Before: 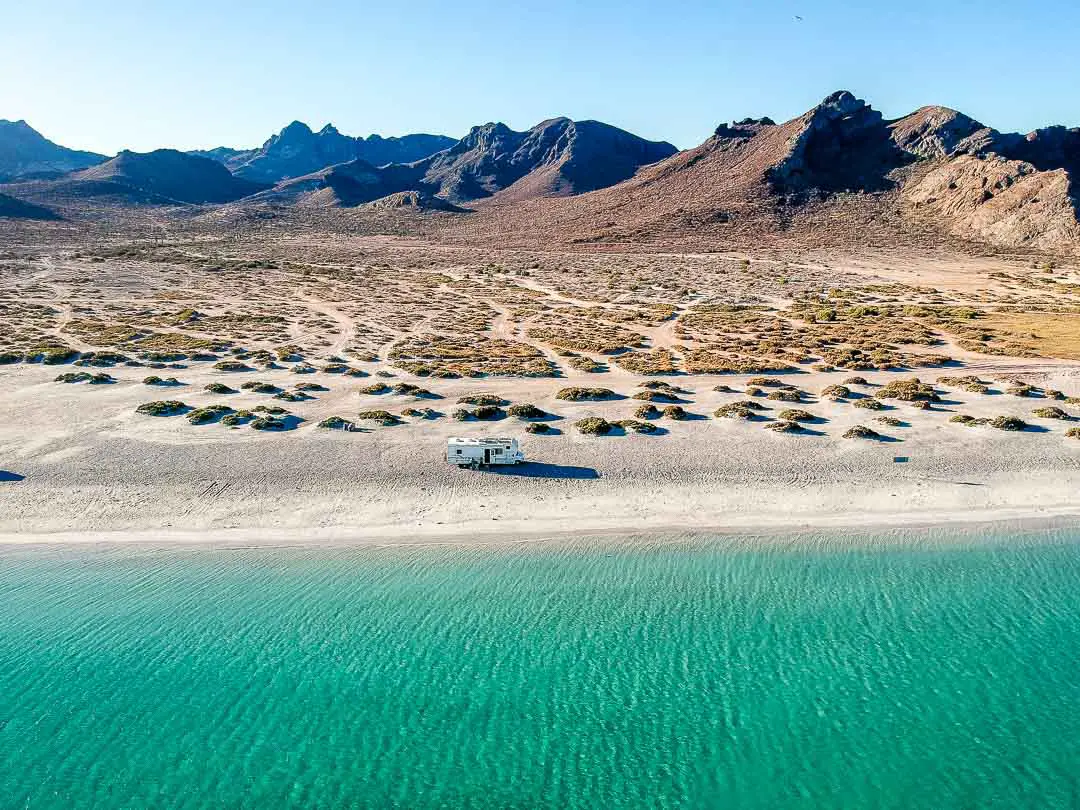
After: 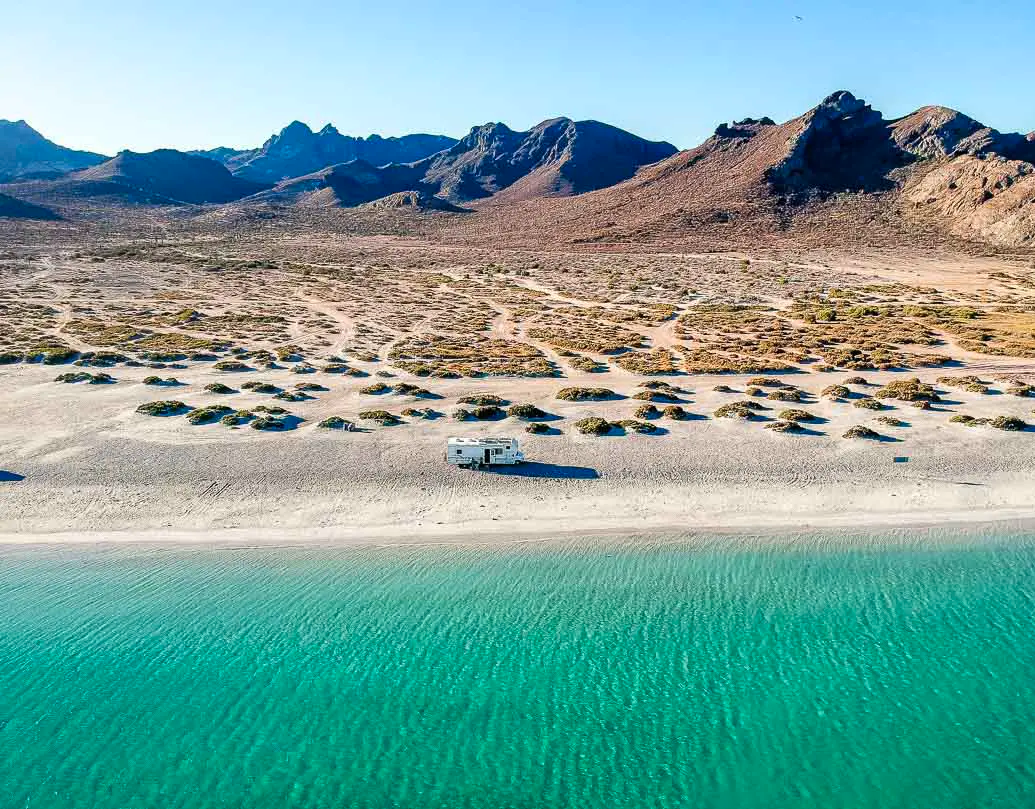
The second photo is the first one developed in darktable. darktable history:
crop: right 4.126%, bottom 0.031%
contrast brightness saturation: saturation 0.1
